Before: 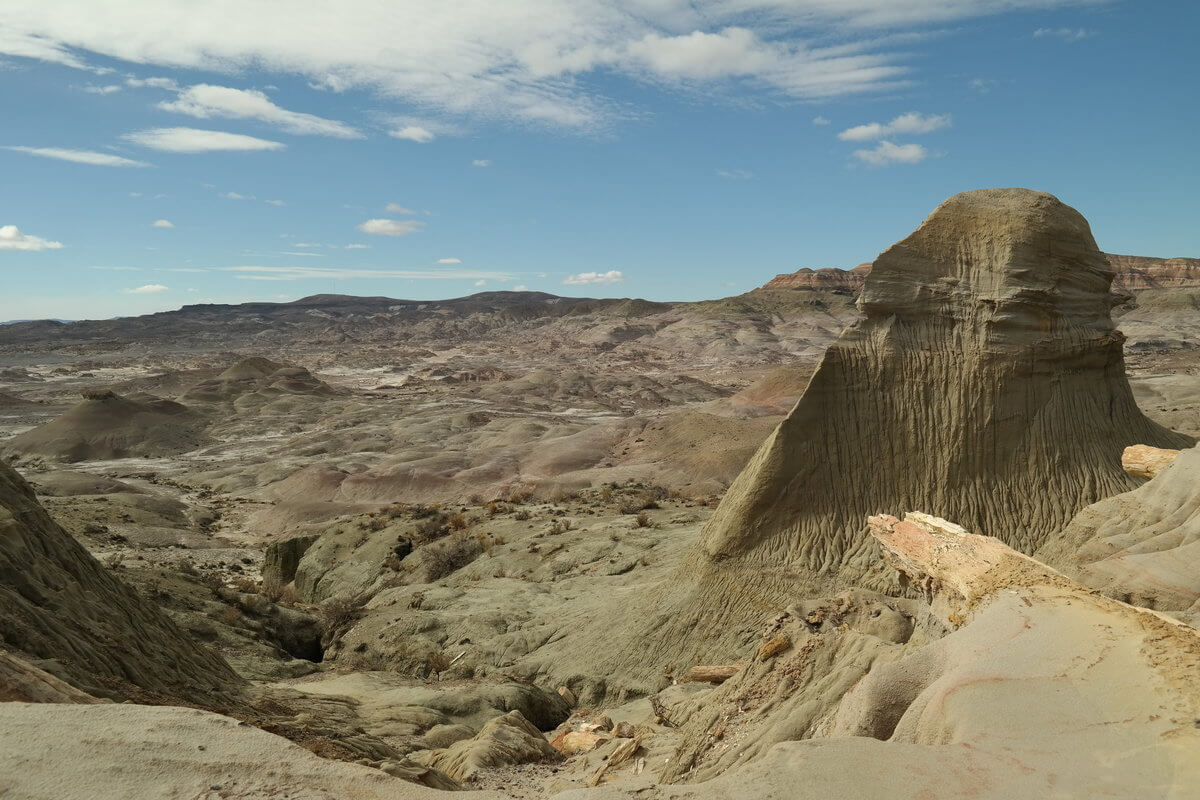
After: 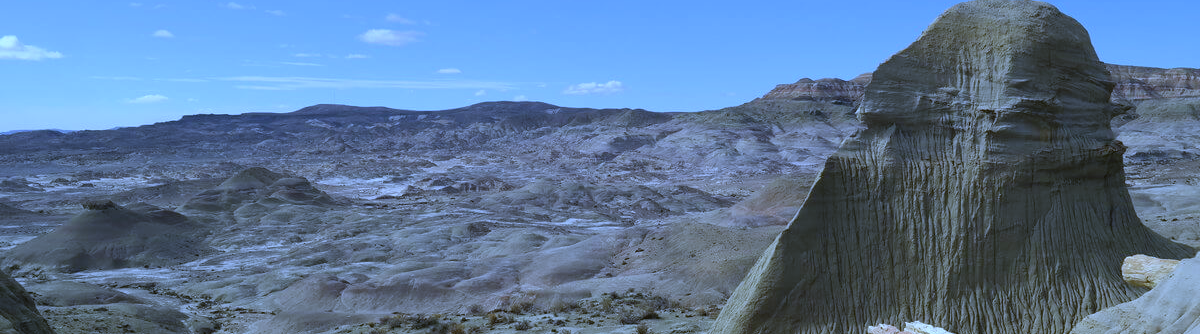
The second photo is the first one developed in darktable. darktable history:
color correction: highlights b* 3
crop and rotate: top 23.84%, bottom 34.294%
white balance: red 0.766, blue 1.537
